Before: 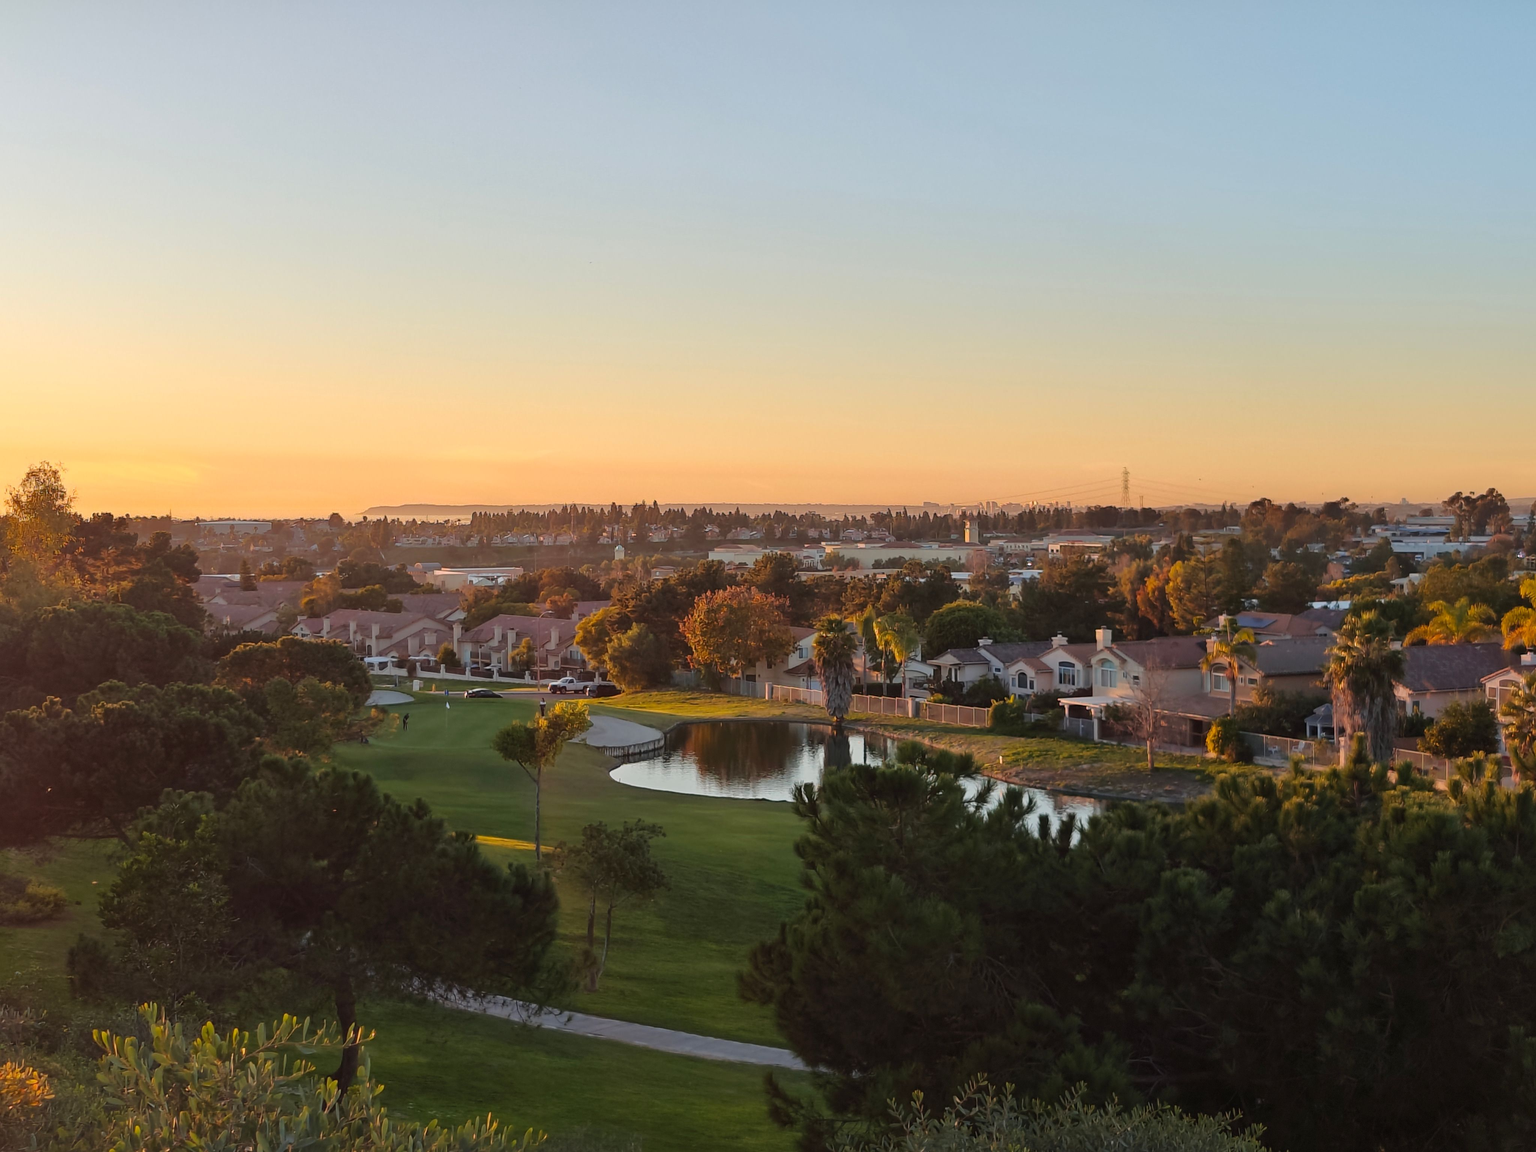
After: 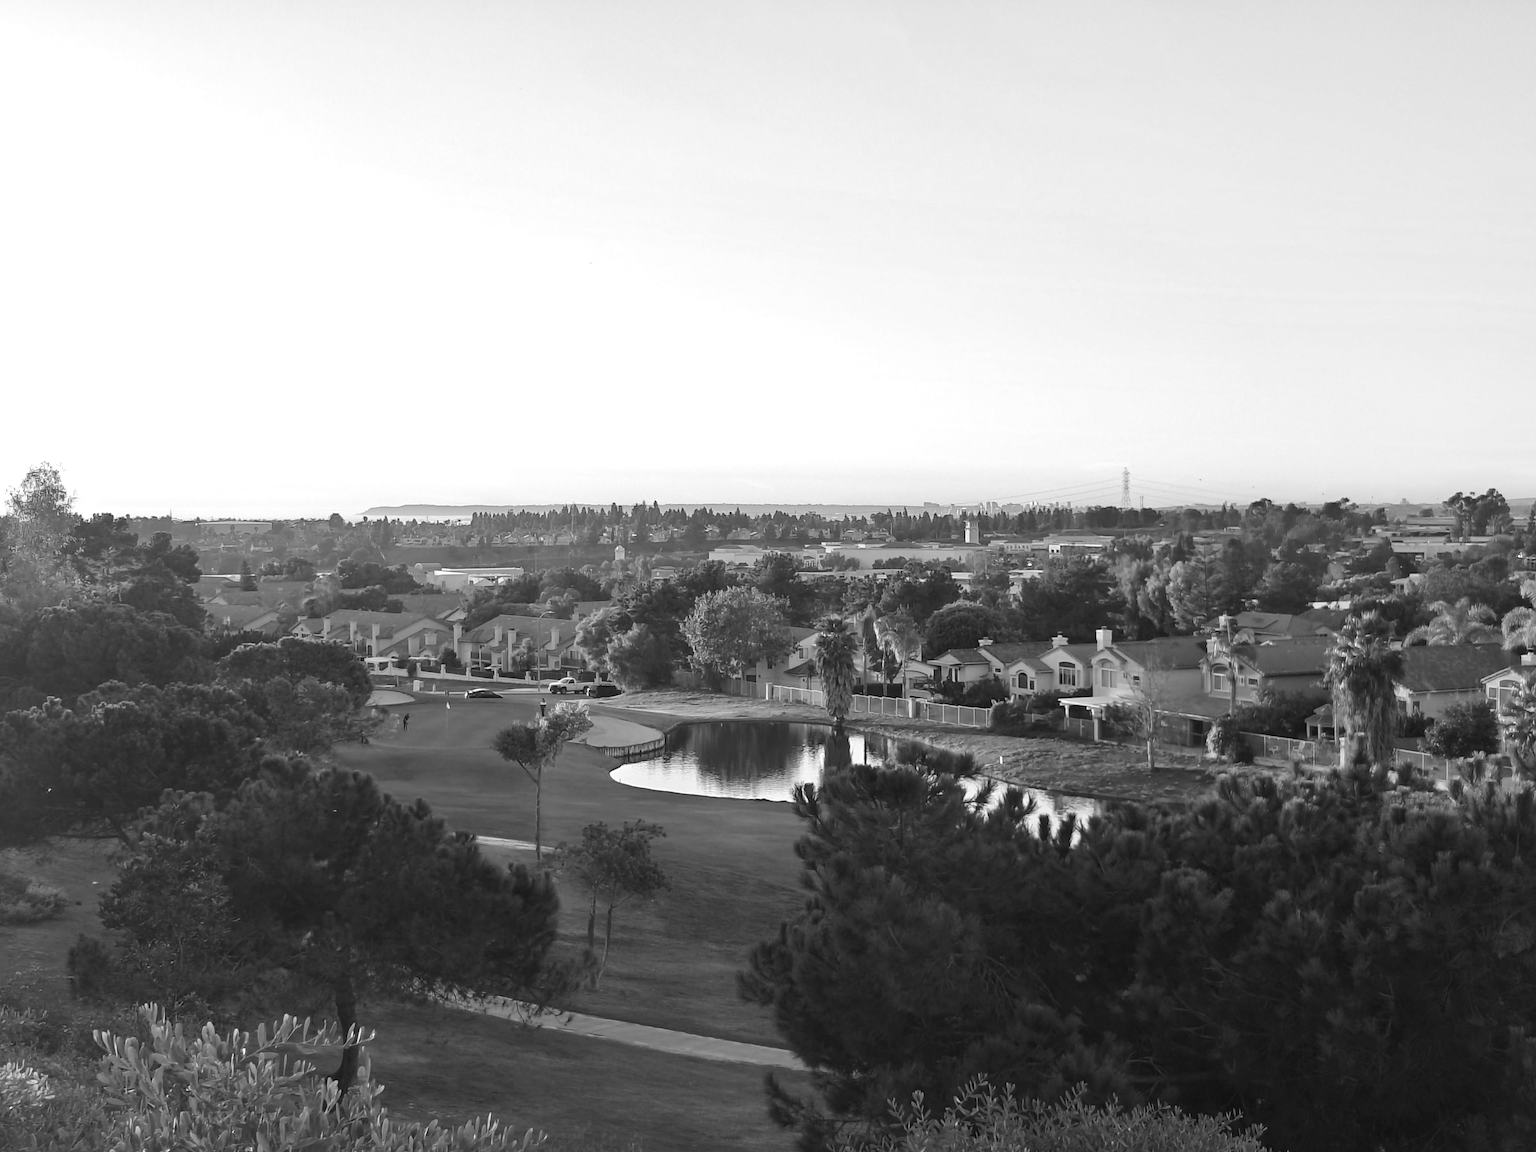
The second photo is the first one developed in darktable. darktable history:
contrast brightness saturation: saturation -1
exposure: black level correction 0, exposure 0.7 EV, compensate exposure bias true, compensate highlight preservation false
